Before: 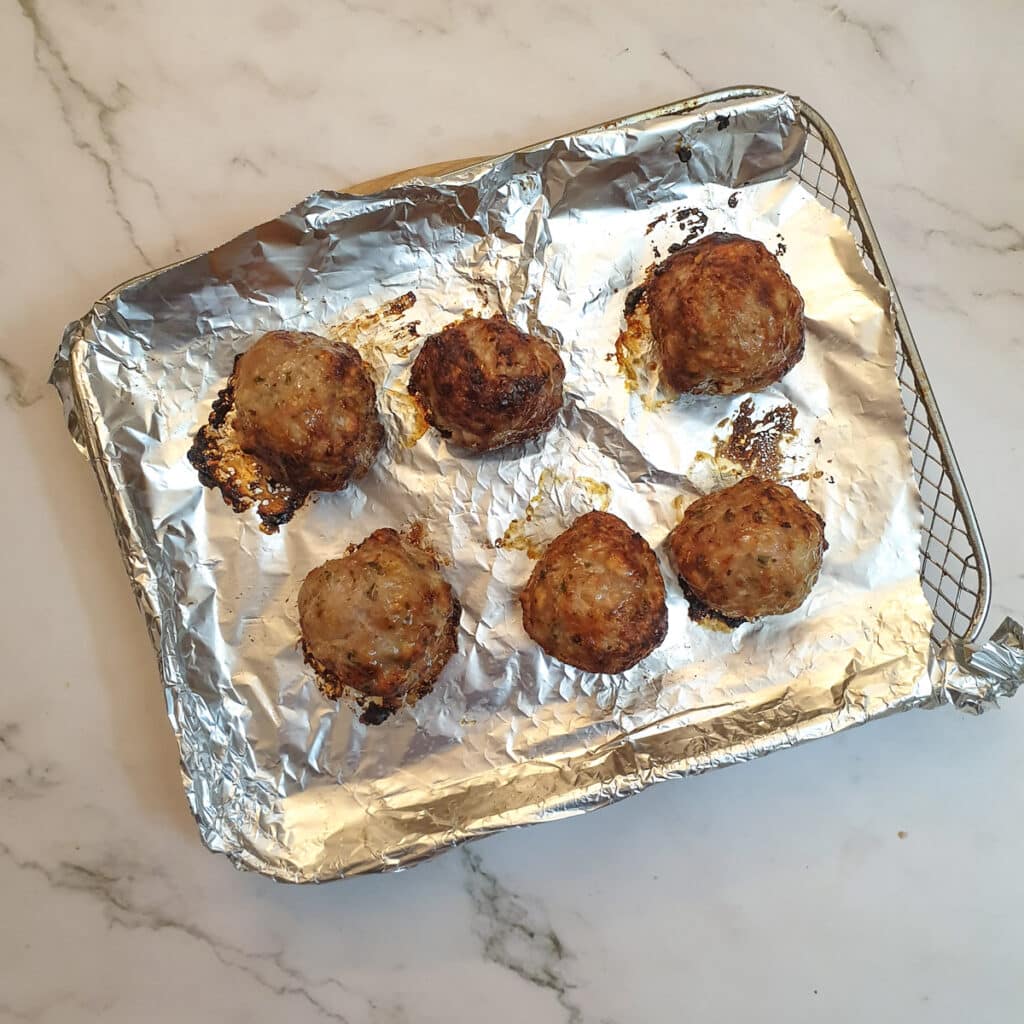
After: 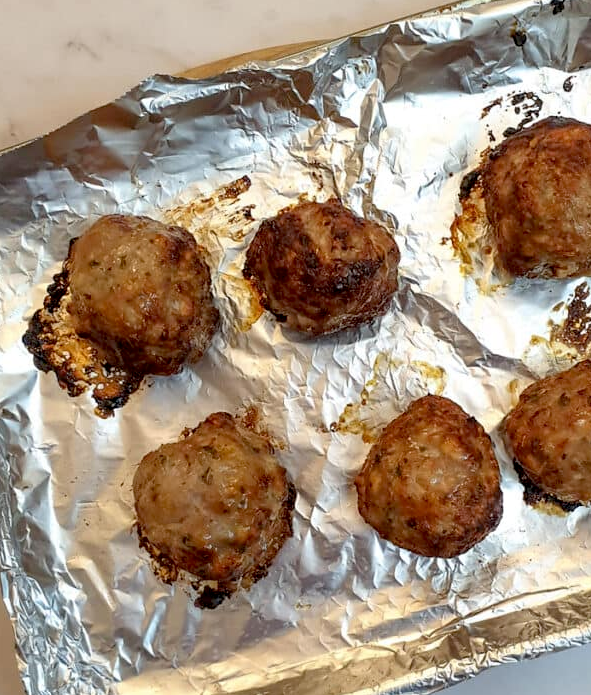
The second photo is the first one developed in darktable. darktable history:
exposure: black level correction 0.013, compensate highlight preservation false
crop: left 16.182%, top 11.383%, right 26.087%, bottom 20.672%
